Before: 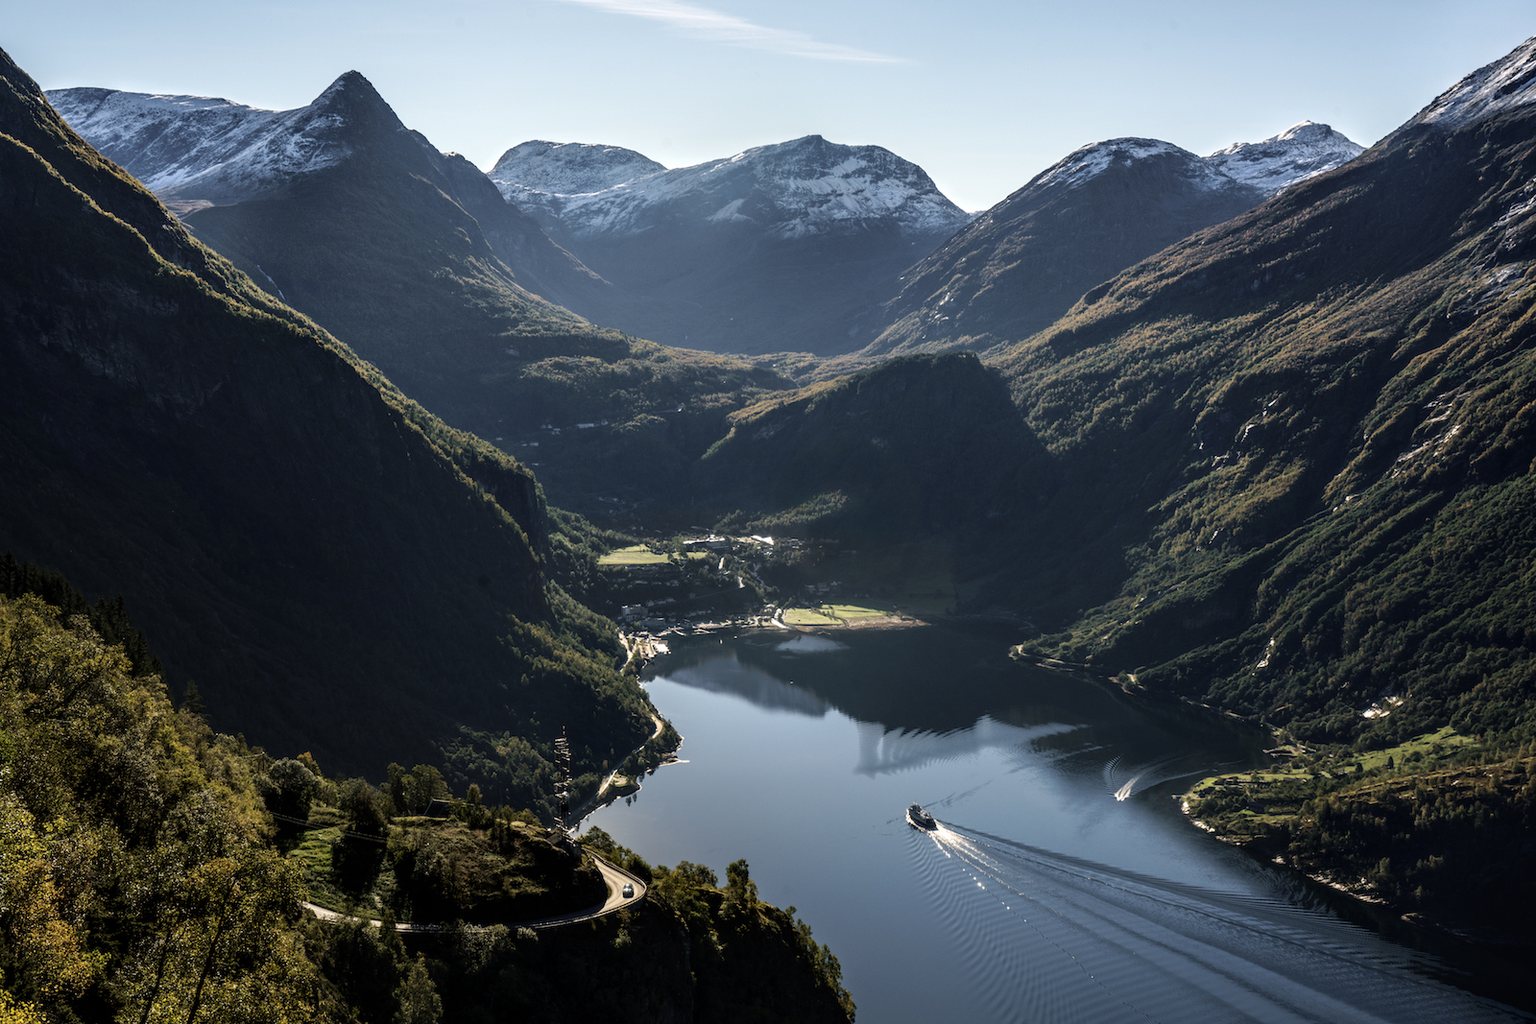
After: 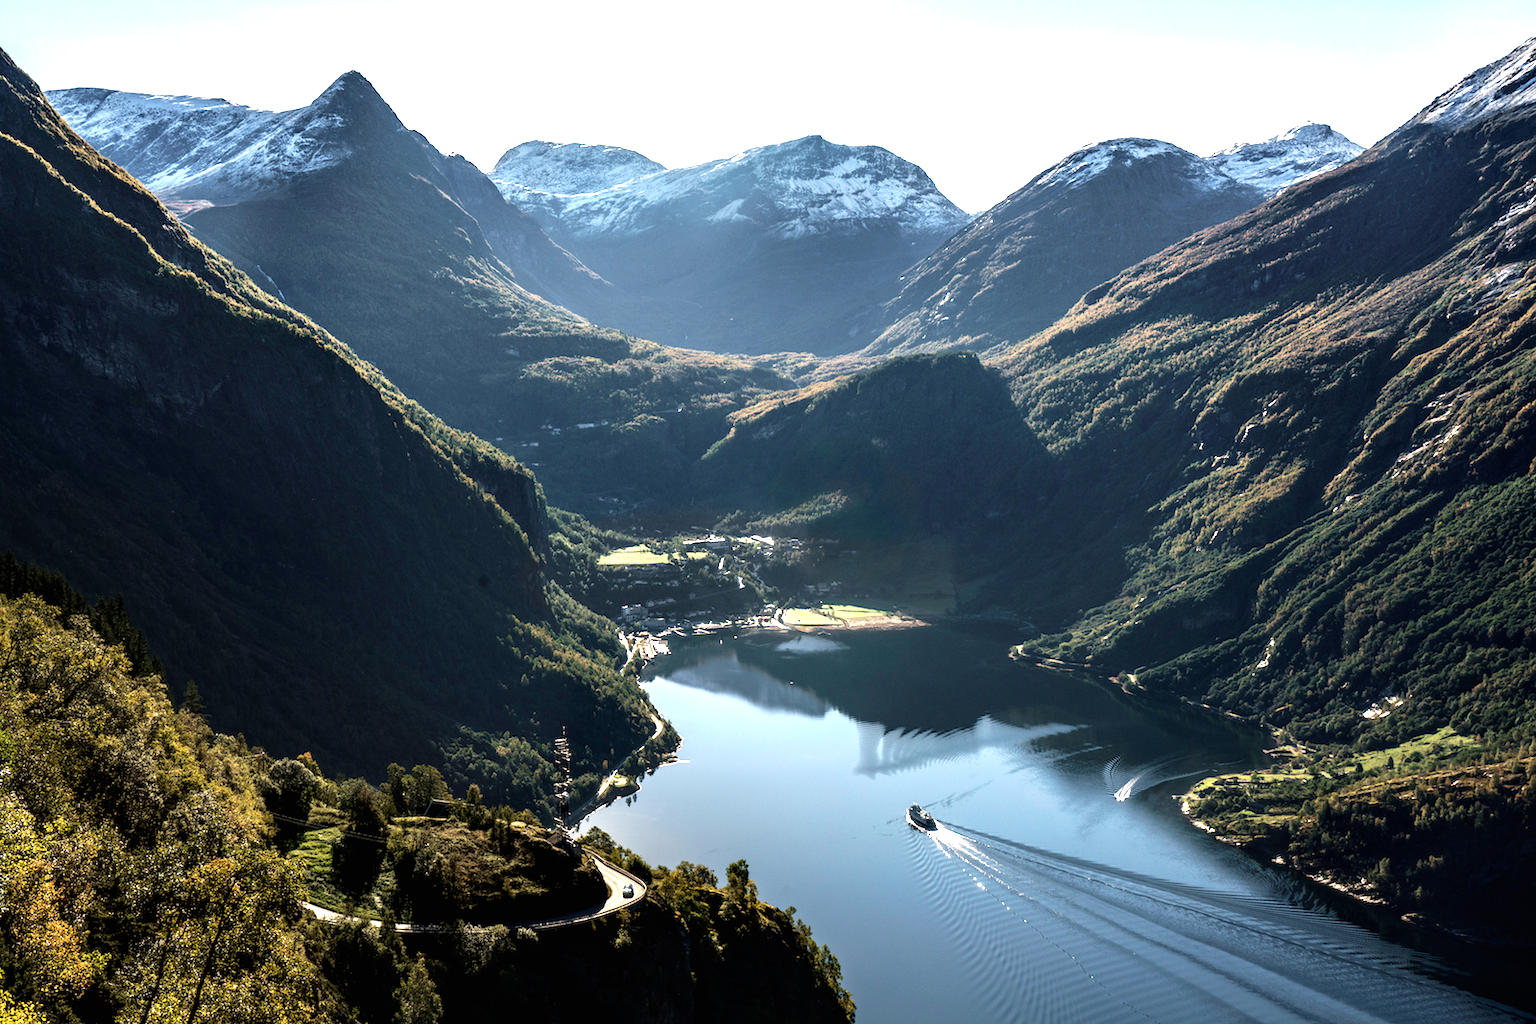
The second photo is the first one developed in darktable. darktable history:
tone equalizer: mask exposure compensation -0.487 EV
contrast brightness saturation: saturation -0.06
exposure: black level correction 0, exposure 1.105 EV, compensate exposure bias true, compensate highlight preservation false
